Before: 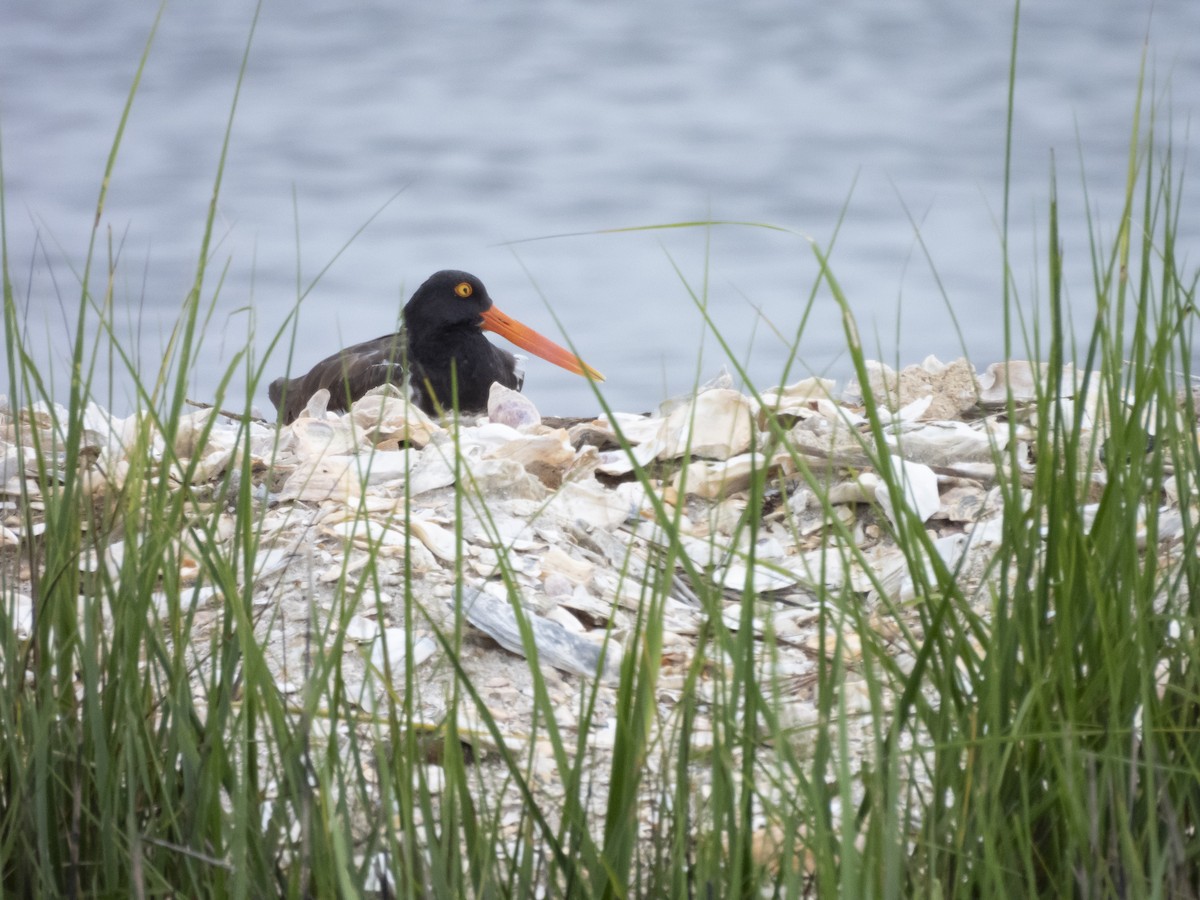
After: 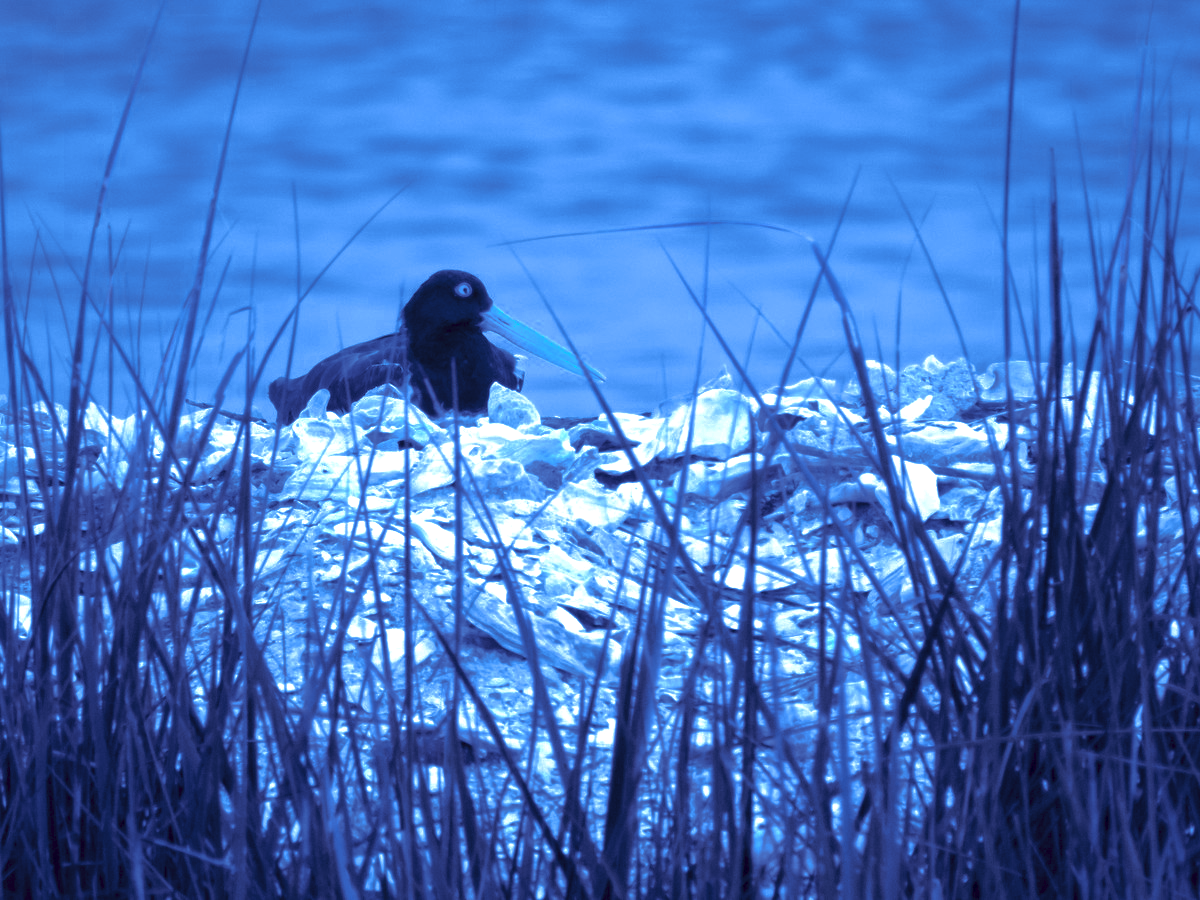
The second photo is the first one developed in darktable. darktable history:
tone curve: curves: ch0 [(0, 0) (0.003, 0.029) (0.011, 0.034) (0.025, 0.044) (0.044, 0.057) (0.069, 0.07) (0.1, 0.084) (0.136, 0.104) (0.177, 0.127) (0.224, 0.156) (0.277, 0.192) (0.335, 0.236) (0.399, 0.284) (0.468, 0.339) (0.543, 0.393) (0.623, 0.454) (0.709, 0.541) (0.801, 0.65) (0.898, 0.766) (1, 1)], preserve colors none
color look up table: target L [90.97, 41.11, 75.78, 58.55, 51.11, 15.01, 69.8, 31.26, 39.43, 8.031, 55.44, 46.77, 36.58, 2.794, 111.11, 92.82, 83.87, 92.3, 78.2, 84.75, 81.62, 69.69, 51.77, 66.27, 62.43, 36.05, 30.85, 10.33, 88.32, 76.71, 91.64, 55.5, 74.21, 88.61, 44.3, 56.41, 46.87, 54.5, 37.71, 57.42, 8.011, 39.17, 35.34, 4.129, 3.173, 74.61, 42.77, 32.02, 1.462], target a [-14.73, 15.83, -1.539, 10.29, 13.33, 15.76, 3.383, 16.67, 16.4, 17.32, 11.45, 14.82, 17.3, 7.975, 0.001, -16.19, -5.185, -16.11, -2.937, -5.835, -4.184, 2.902, 13.57, 5.759, 7.695, 17.12, 17.2, 16.78, -11.36, -2.256, -15.51, 11.69, 0.222, -12.02, 15.32, 9.76, 15.15, 11.41, 16.48, 11.94, 17.23, 15.76, 17.88, 11.02, 7.346, -0.812, 15.7, 18.35, 4.845], target b [-26.01, -55.17, -36.85, -44.54, -50.52, -43.41, -40.46, -56.03, -56.63, -41.28, -47.33, -53.09, -56.63, -32.03, -0.007, -24.03, -32.45, -24.4, -35.49, -32.37, -35.04, -40.64, -50.71, -41.9, -42.49, -56.53, -56.03, -42.34, -28.88, -36.64, -25.43, -47.57, -38.66, -28.44, -54.08, -46.47, -52.92, -48.25, -56.44, -46.42, -40.59, -55.71, -56.67, -36.77, -32.7, -36.9, -54.57, -57.45, -26.93], num patches 49
